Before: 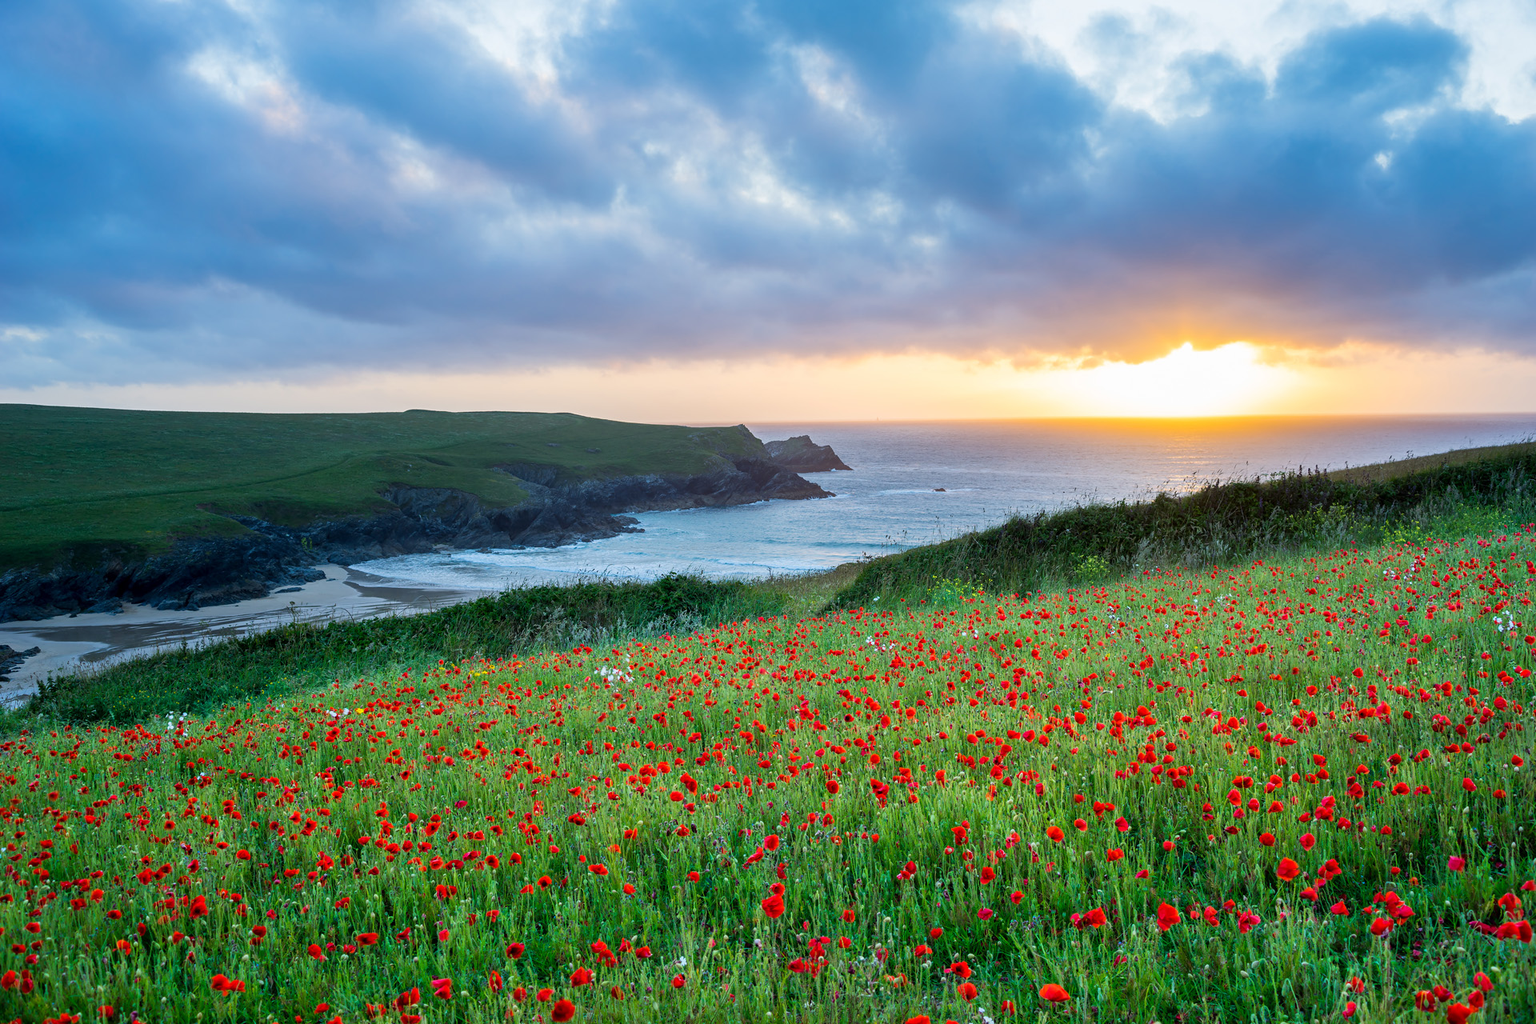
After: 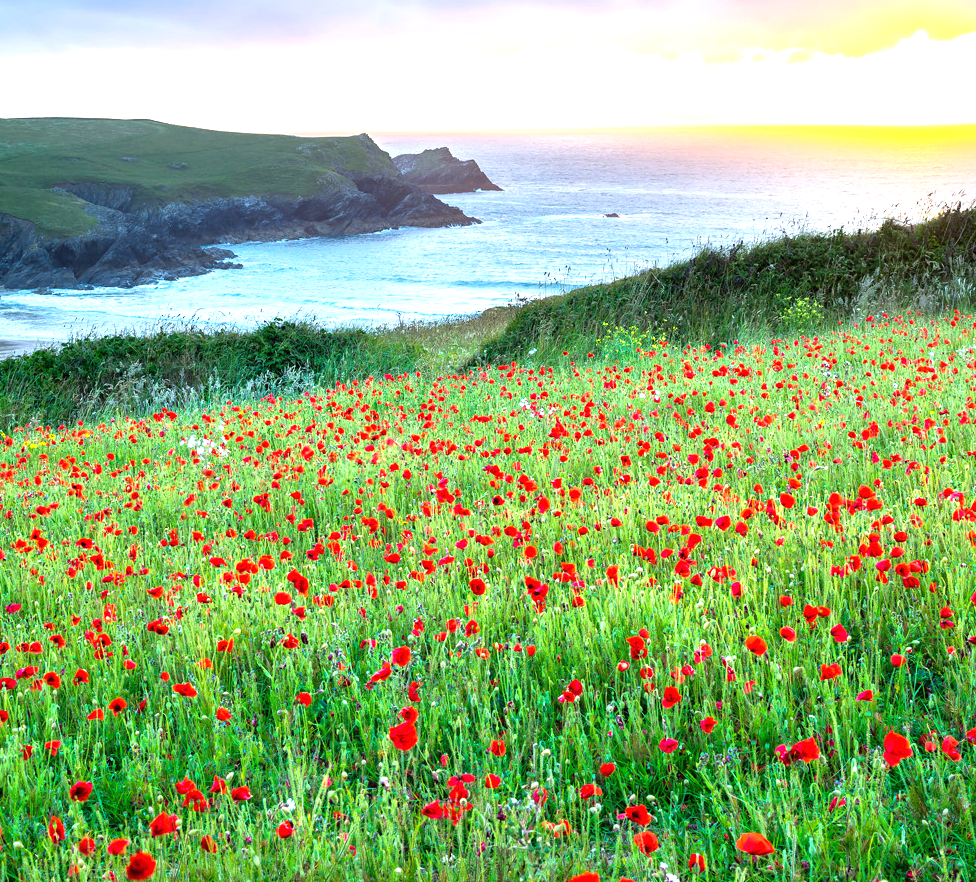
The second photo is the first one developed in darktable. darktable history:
crop and rotate: left 29.328%, top 31.08%, right 19.814%
exposure: black level correction 0, exposure 1.2 EV, compensate highlight preservation false
